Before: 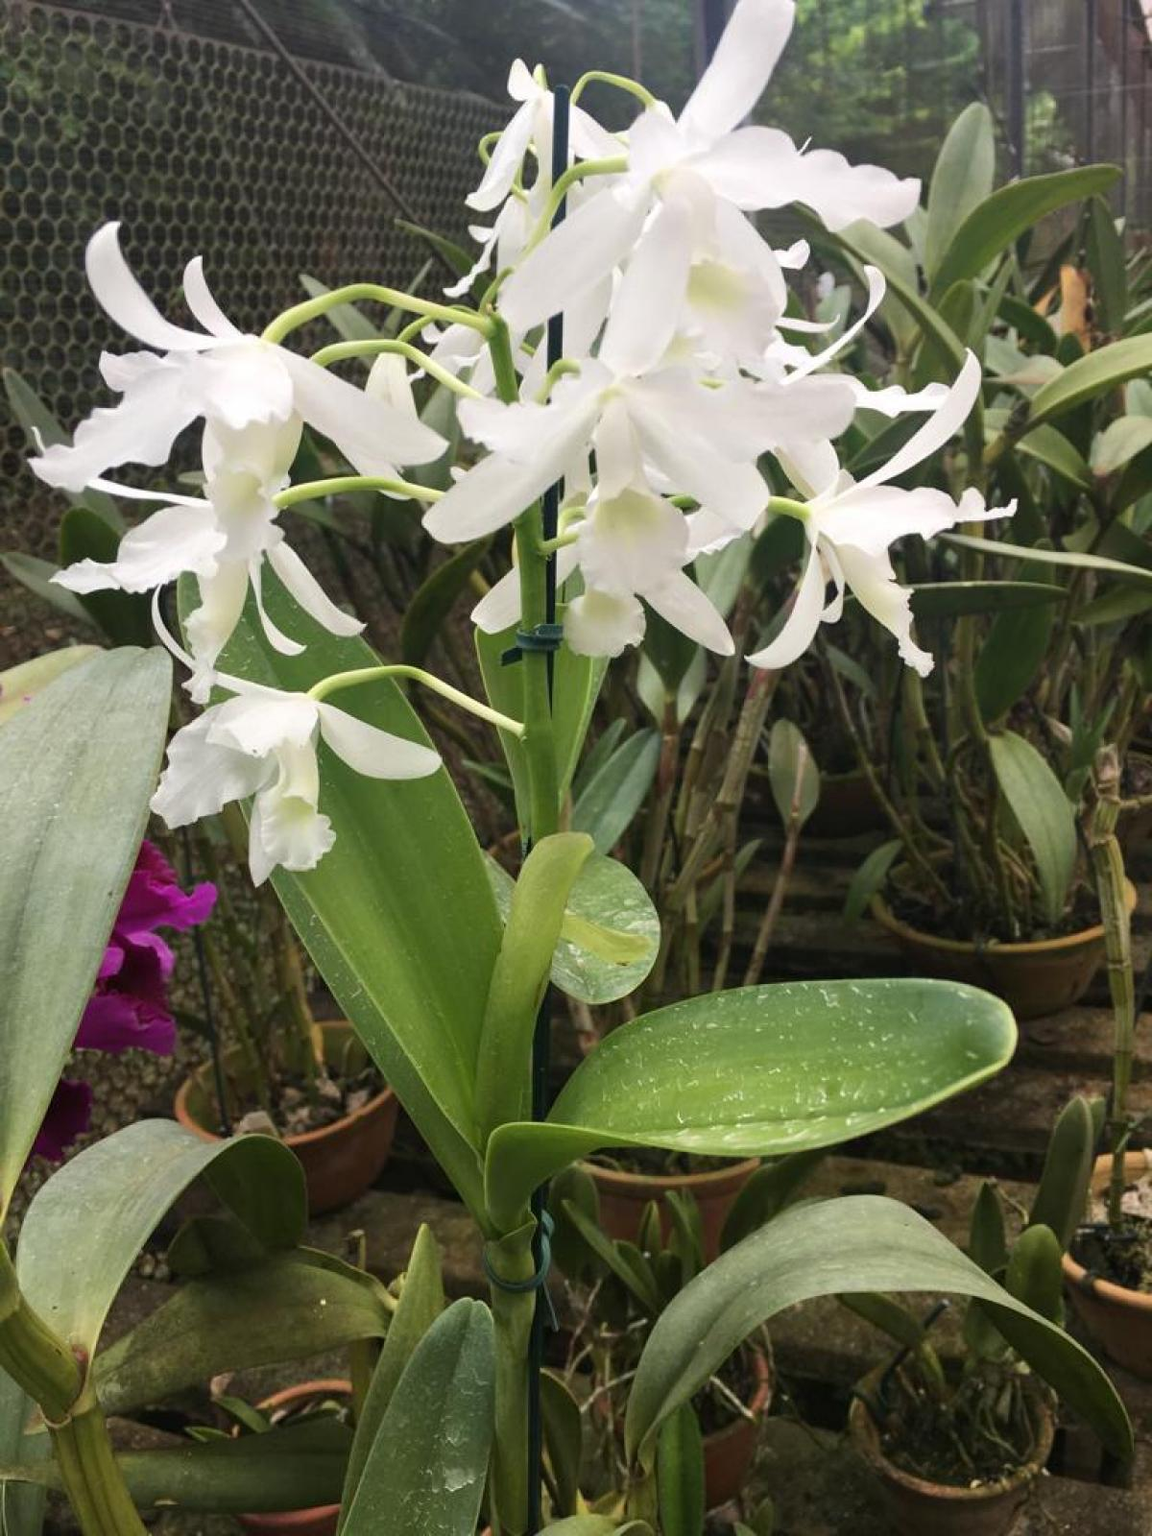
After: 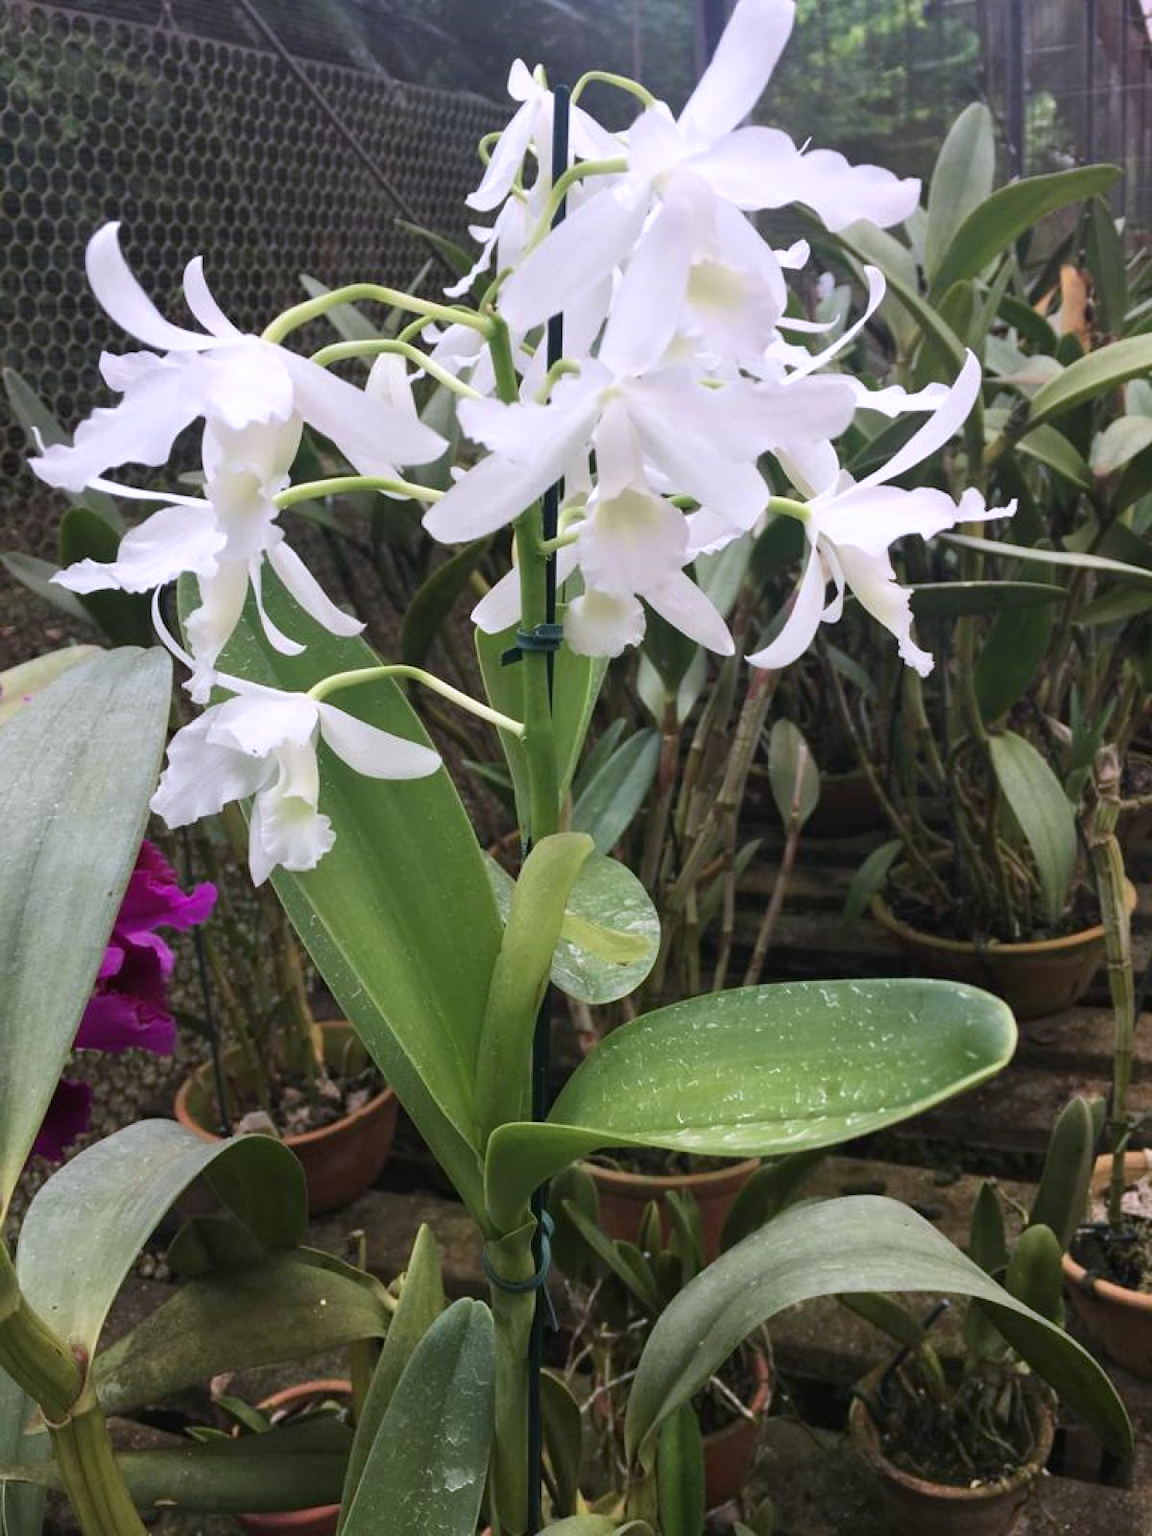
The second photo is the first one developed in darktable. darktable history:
color calibration: illuminant as shot in camera, x 0.363, y 0.385, temperature 4528.04 K
exposure: compensate highlight preservation false
